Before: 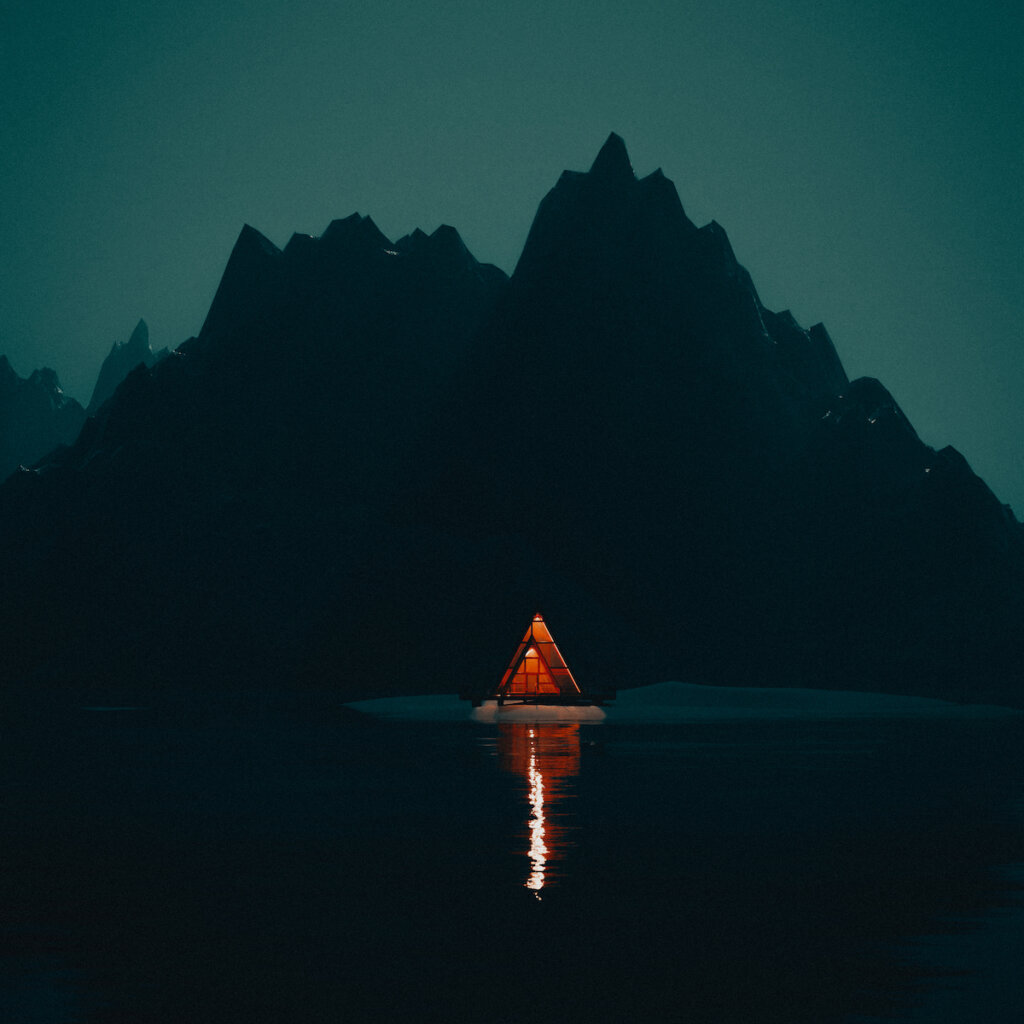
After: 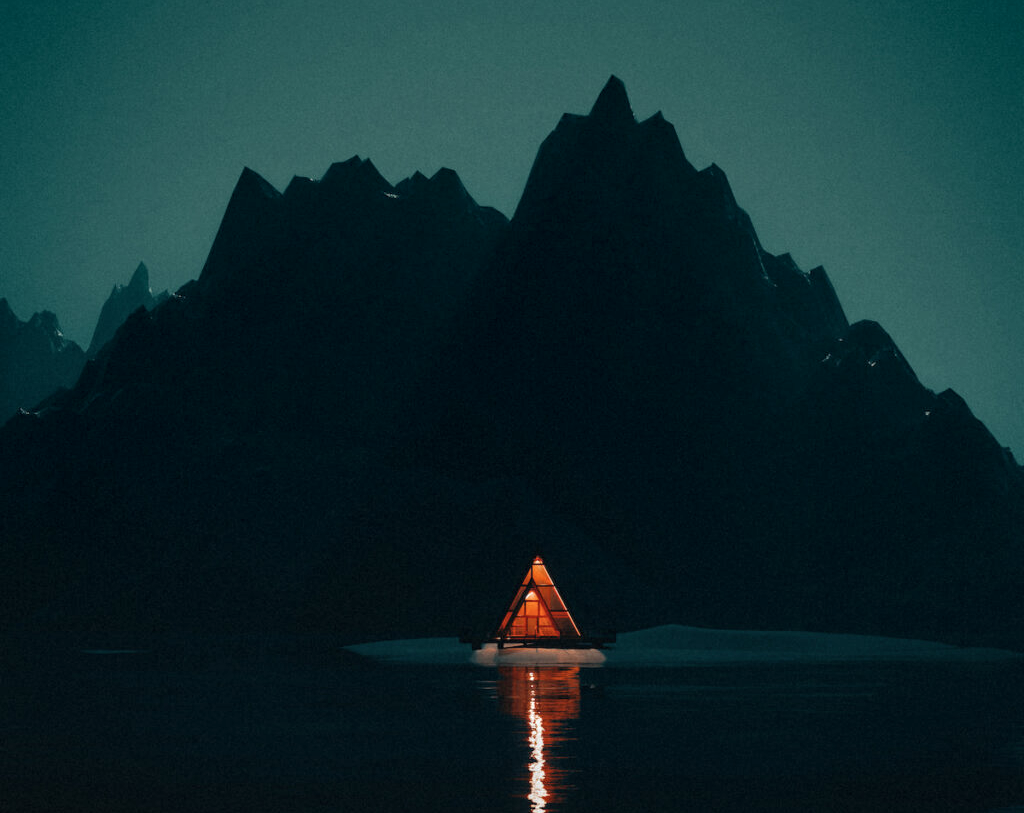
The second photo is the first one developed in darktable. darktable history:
crop and rotate: top 5.651%, bottom 14.904%
local contrast: detail 142%
